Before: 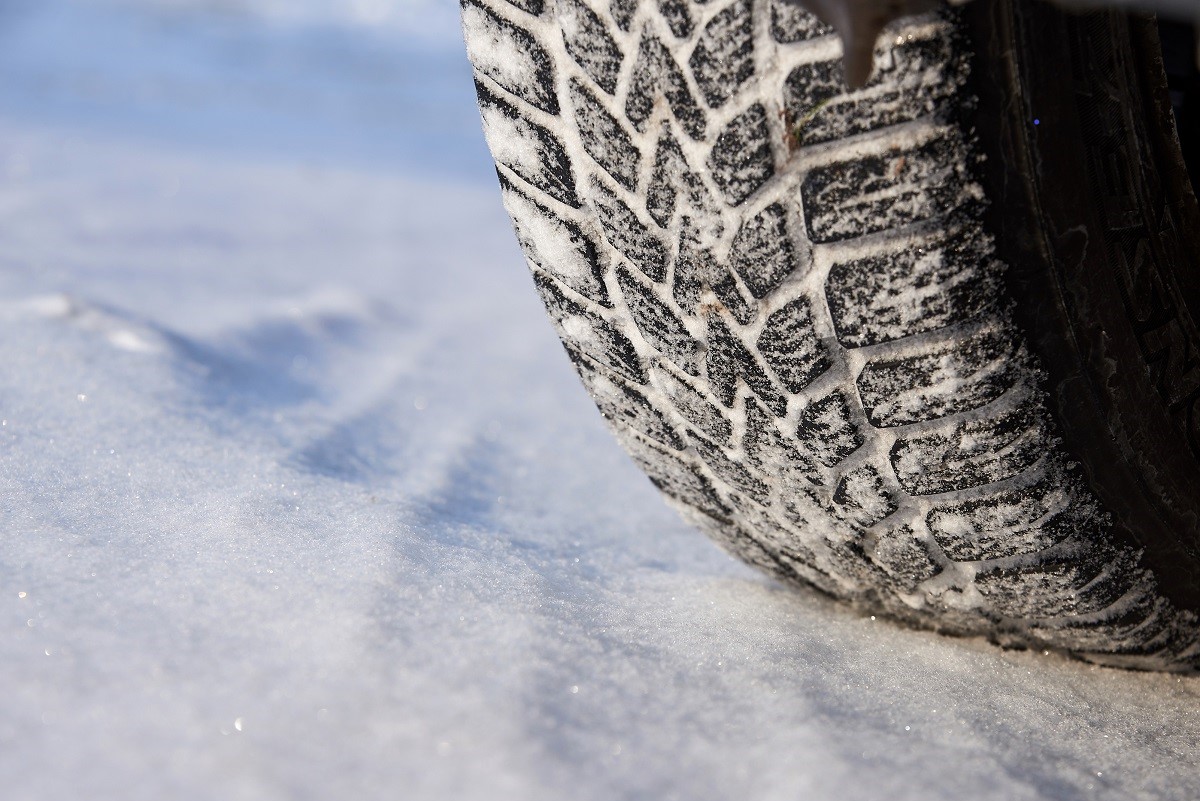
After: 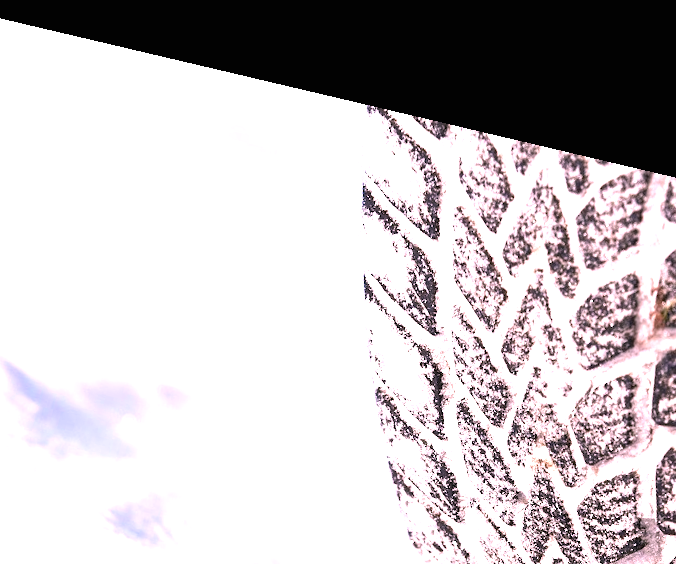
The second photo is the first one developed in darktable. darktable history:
exposure: black level correction 0, exposure 1.45 EV, compensate exposure bias true, compensate highlight preservation false
crop: left 19.556%, right 30.401%, bottom 46.458%
white balance: red 1.188, blue 1.11
rotate and perspective: rotation 13.27°, automatic cropping off
